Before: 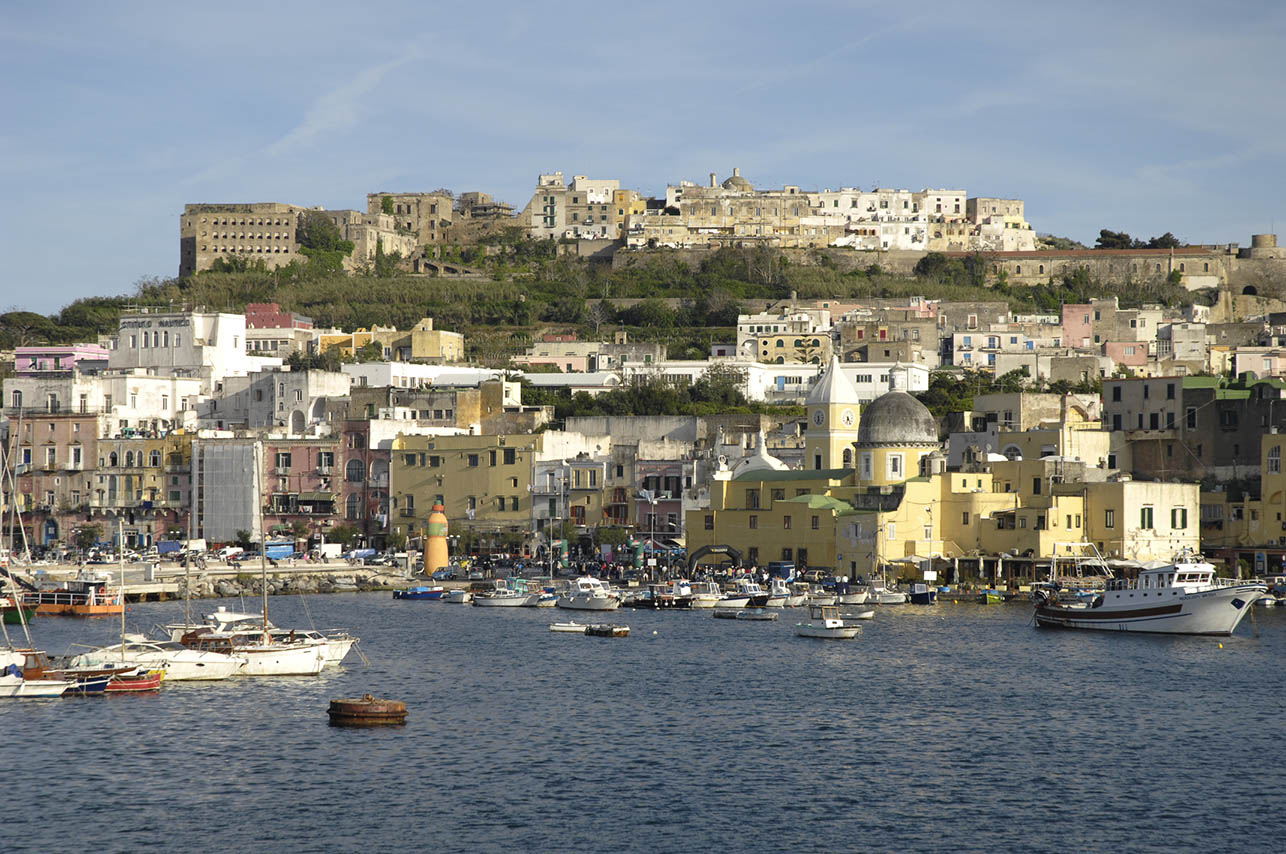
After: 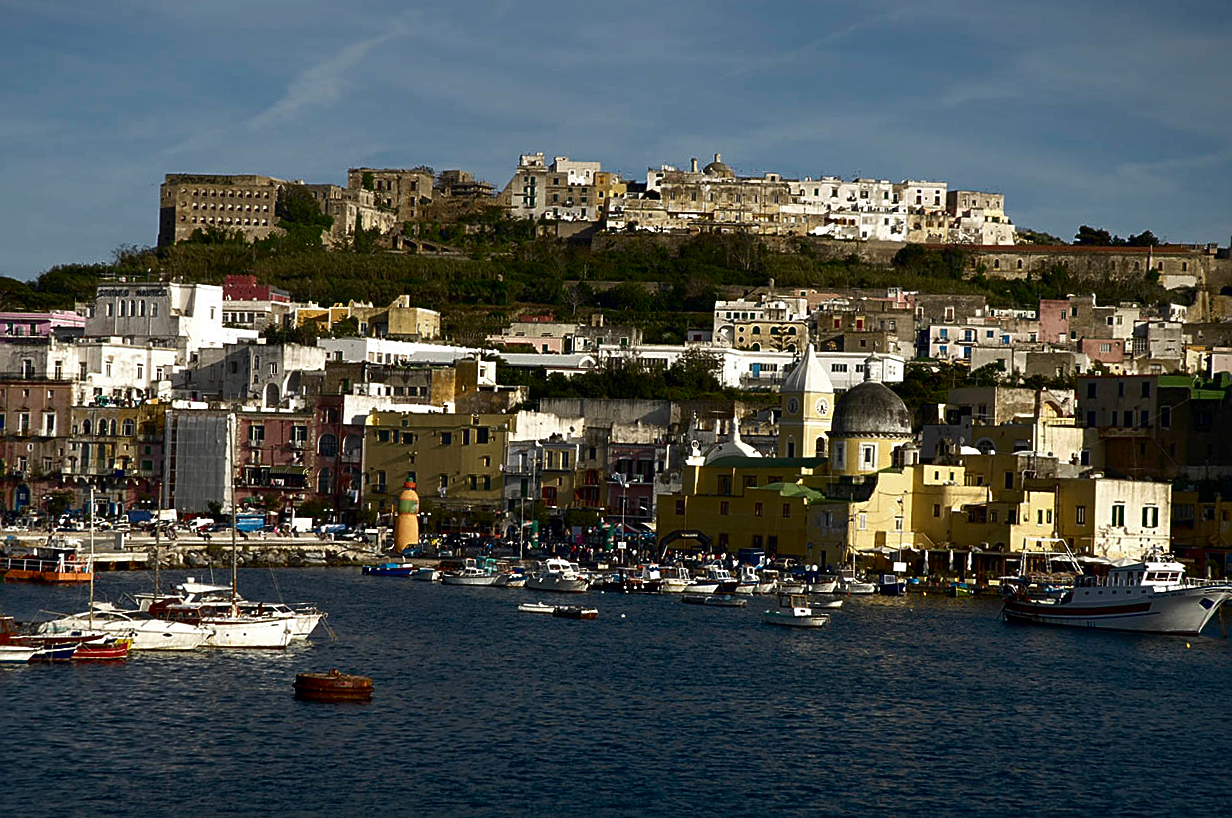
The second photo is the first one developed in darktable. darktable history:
contrast brightness saturation: brightness -0.526
crop and rotate: angle -1.65°
sharpen: on, module defaults
